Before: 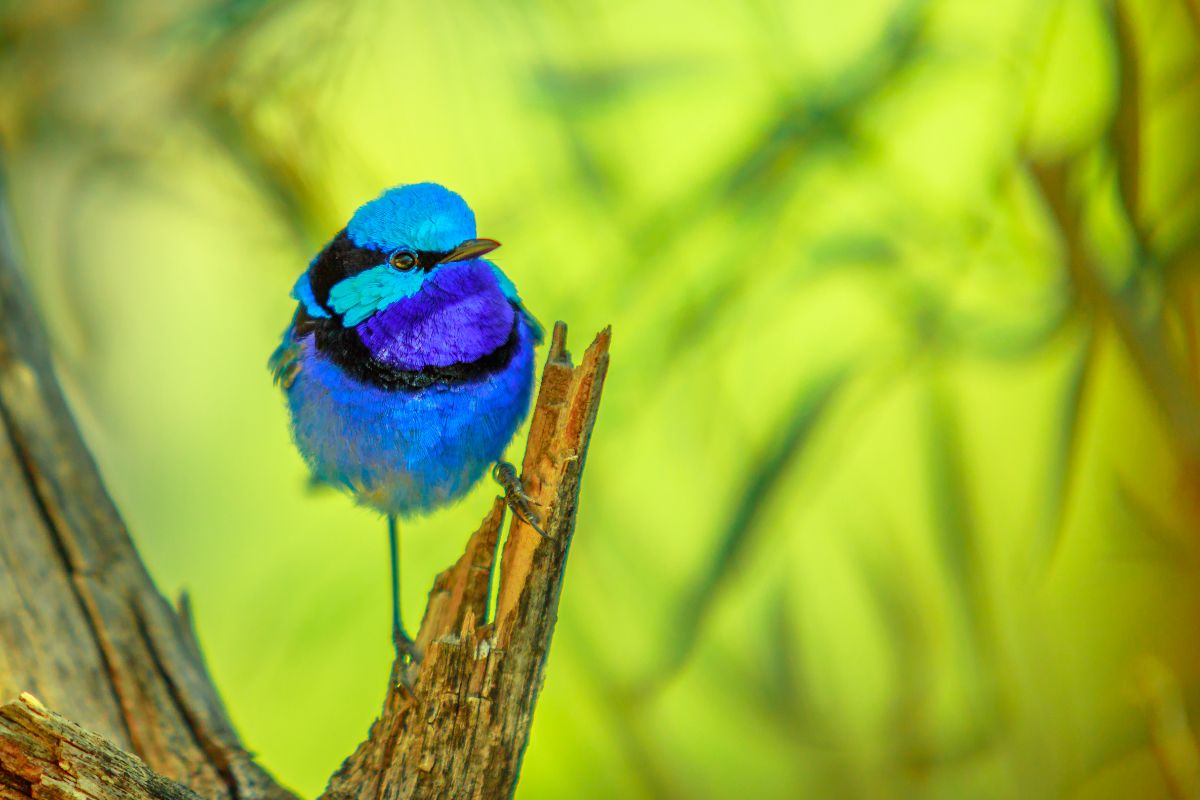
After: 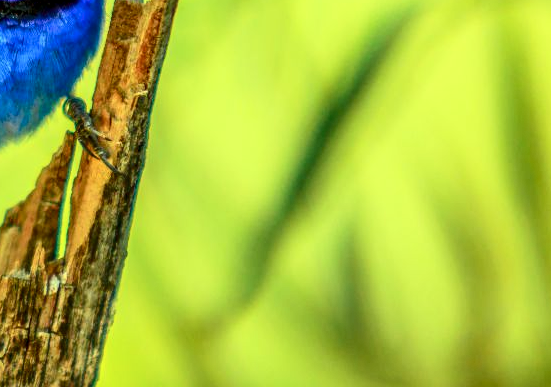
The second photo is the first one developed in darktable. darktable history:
exposure: compensate exposure bias true, compensate highlight preservation false
contrast brightness saturation: contrast 0.221
crop: left 35.861%, top 45.69%, right 18.198%, bottom 5.904%
local contrast: detail 130%
